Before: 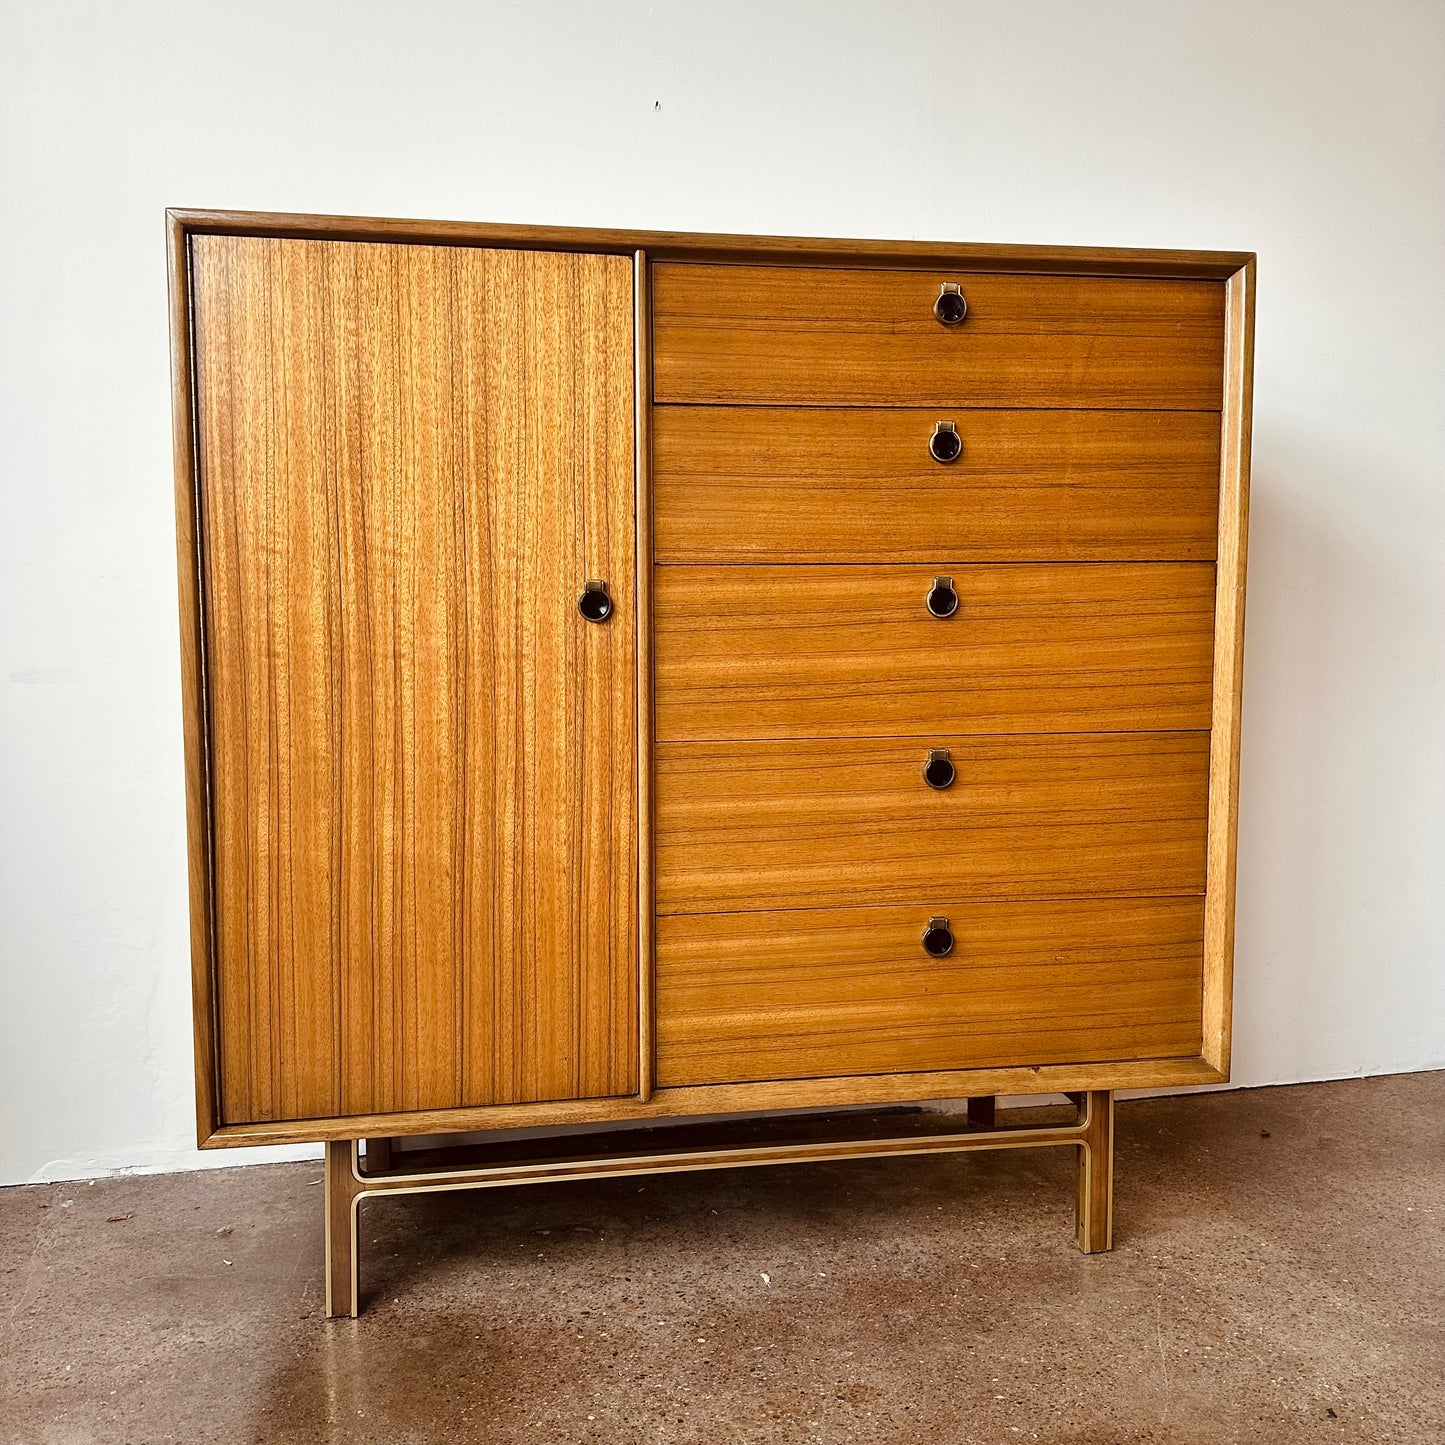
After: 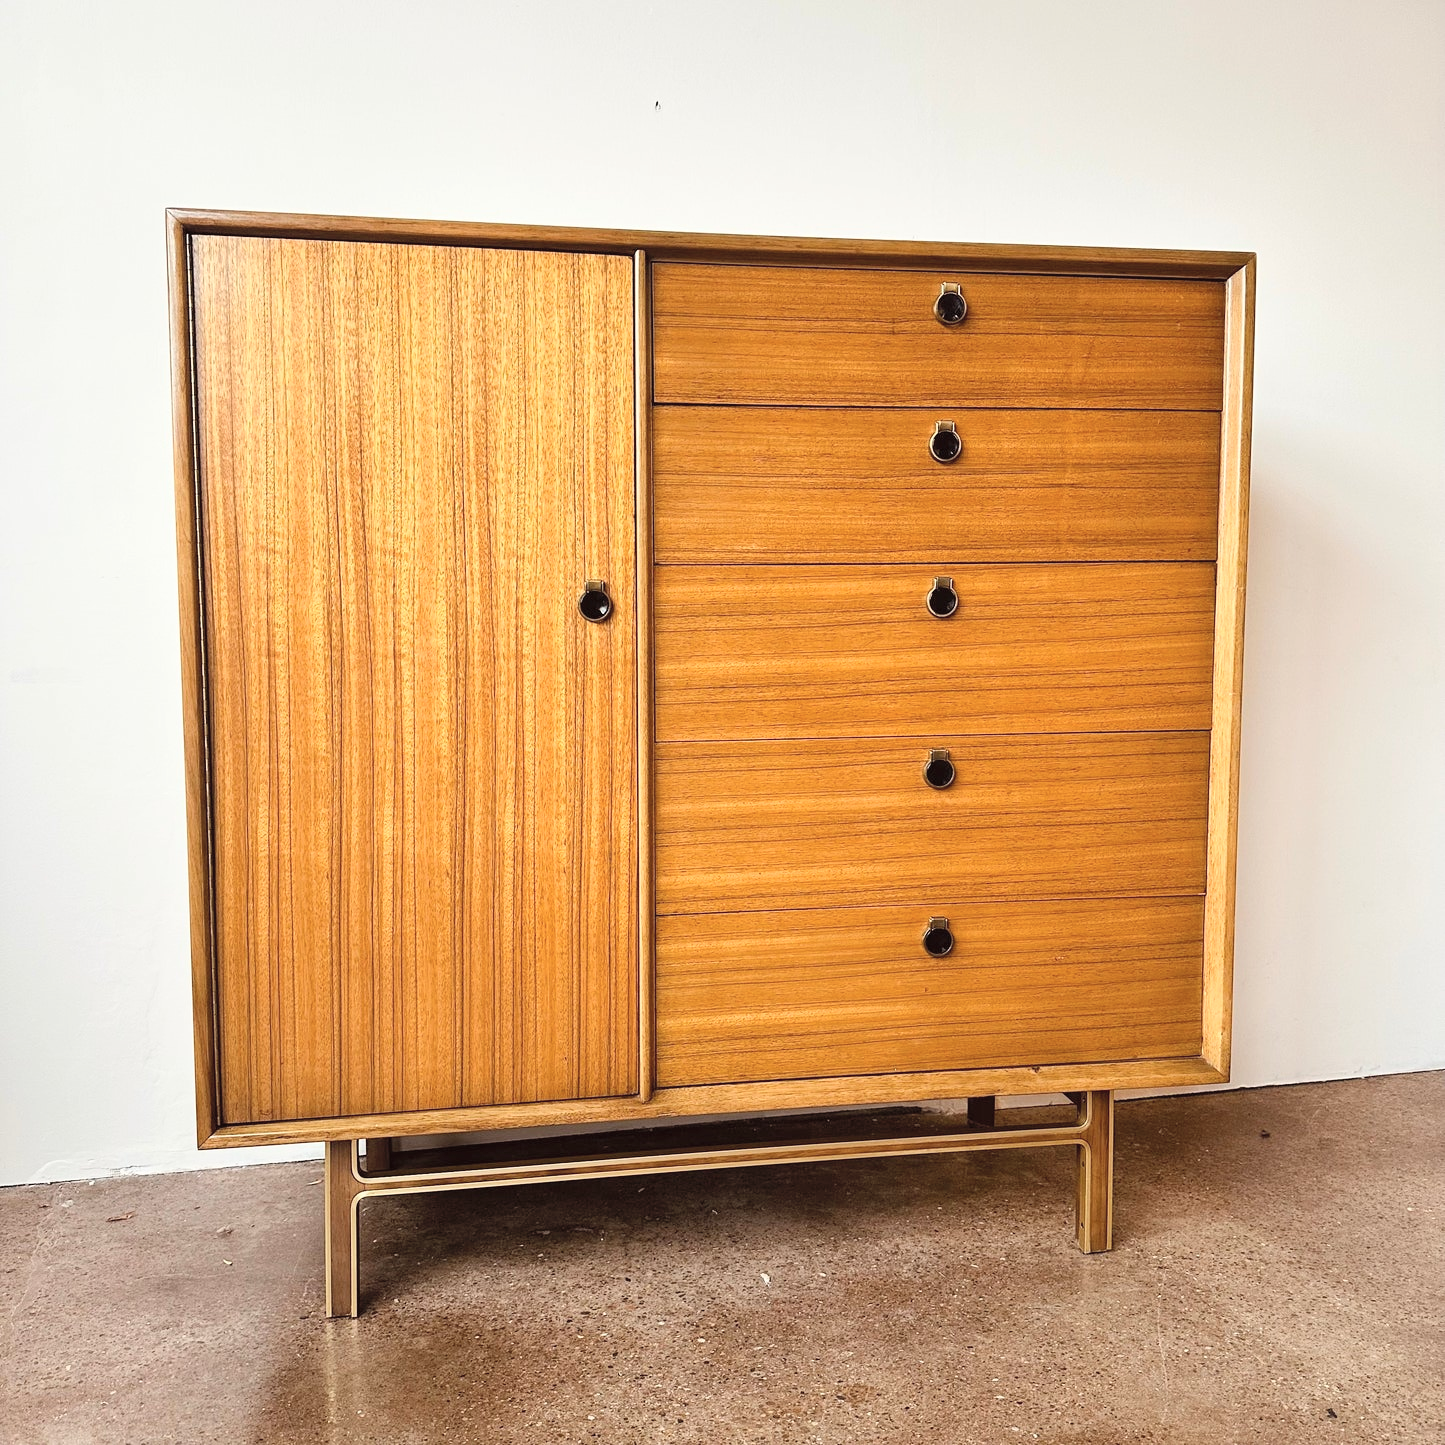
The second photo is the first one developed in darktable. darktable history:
contrast brightness saturation: contrast 0.14, brightness 0.21
